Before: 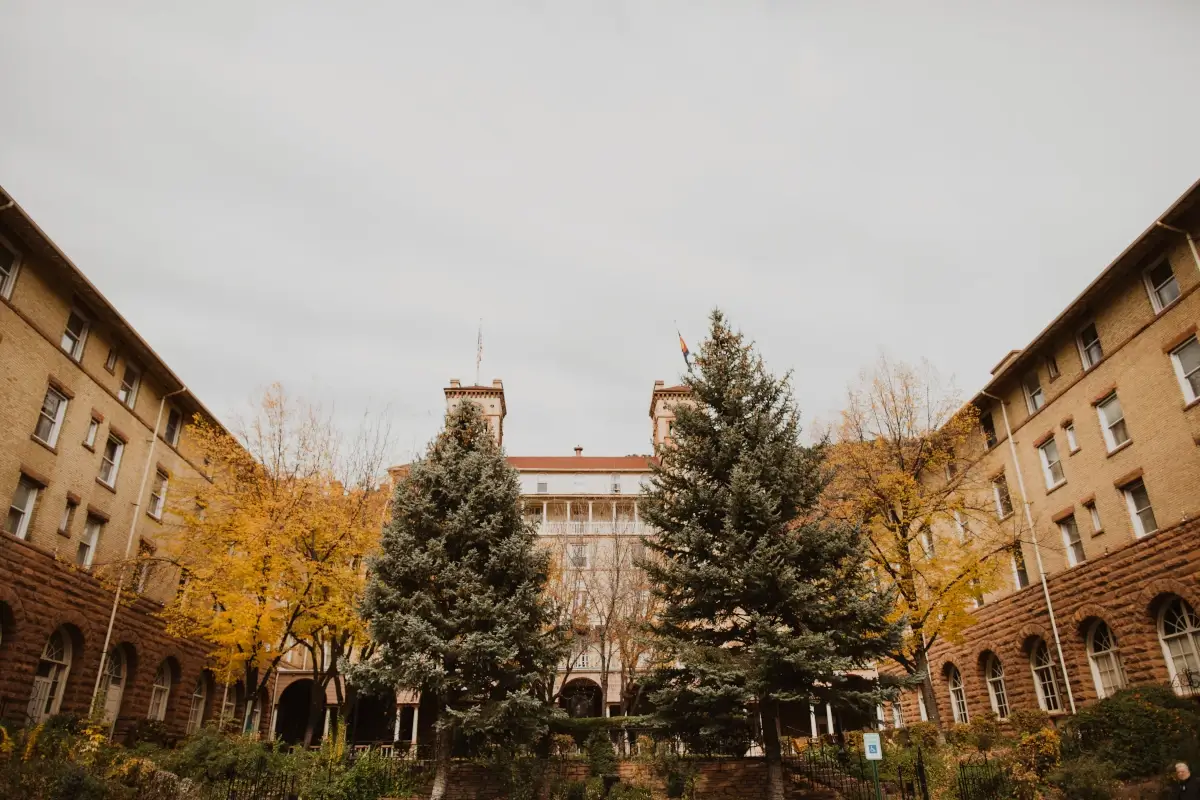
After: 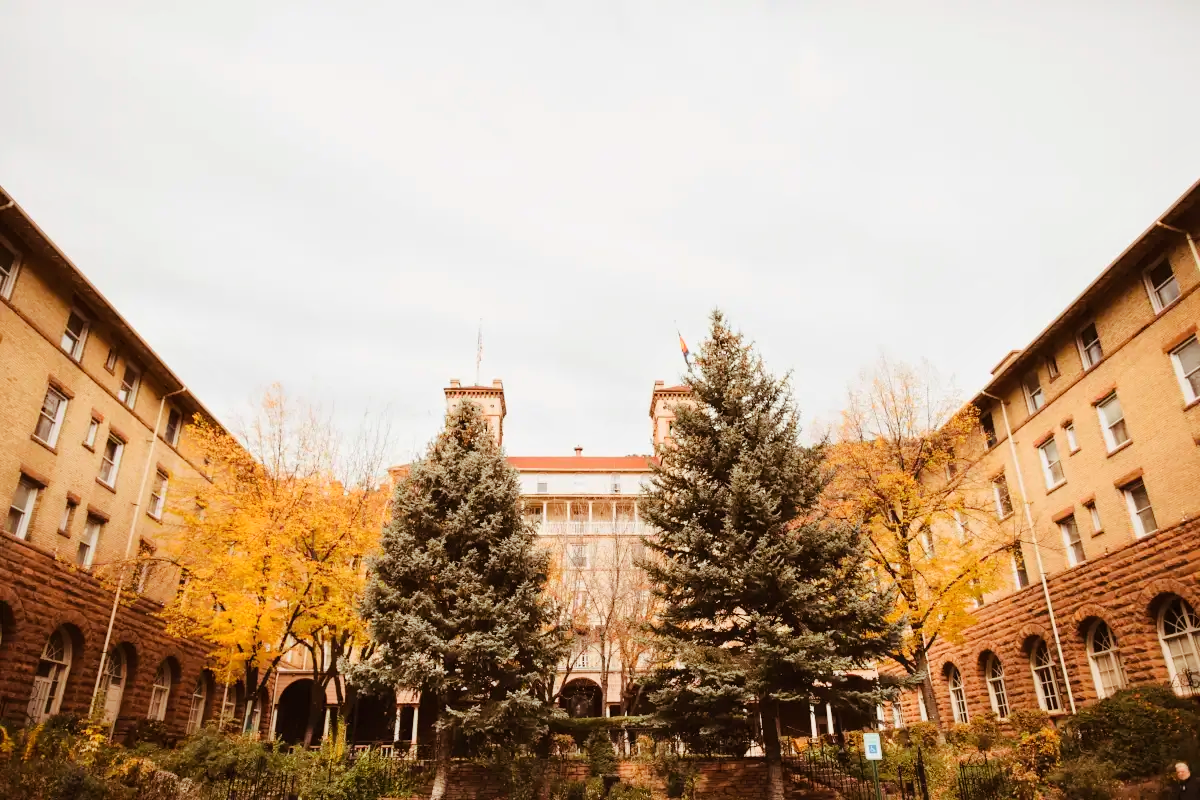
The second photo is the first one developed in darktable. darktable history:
tone equalizer: -8 EV -0.407 EV, -7 EV -0.387 EV, -6 EV -0.346 EV, -5 EV -0.258 EV, -3 EV 0.201 EV, -2 EV 0.343 EV, -1 EV 0.406 EV, +0 EV 0.393 EV
color balance rgb: shadows lift › chroma 9.63%, shadows lift › hue 44.88°, perceptual saturation grading › global saturation -0.009%, global vibrance 14.876%
base curve: curves: ch0 [(0, 0) (0.158, 0.273) (0.879, 0.895) (1, 1)]
